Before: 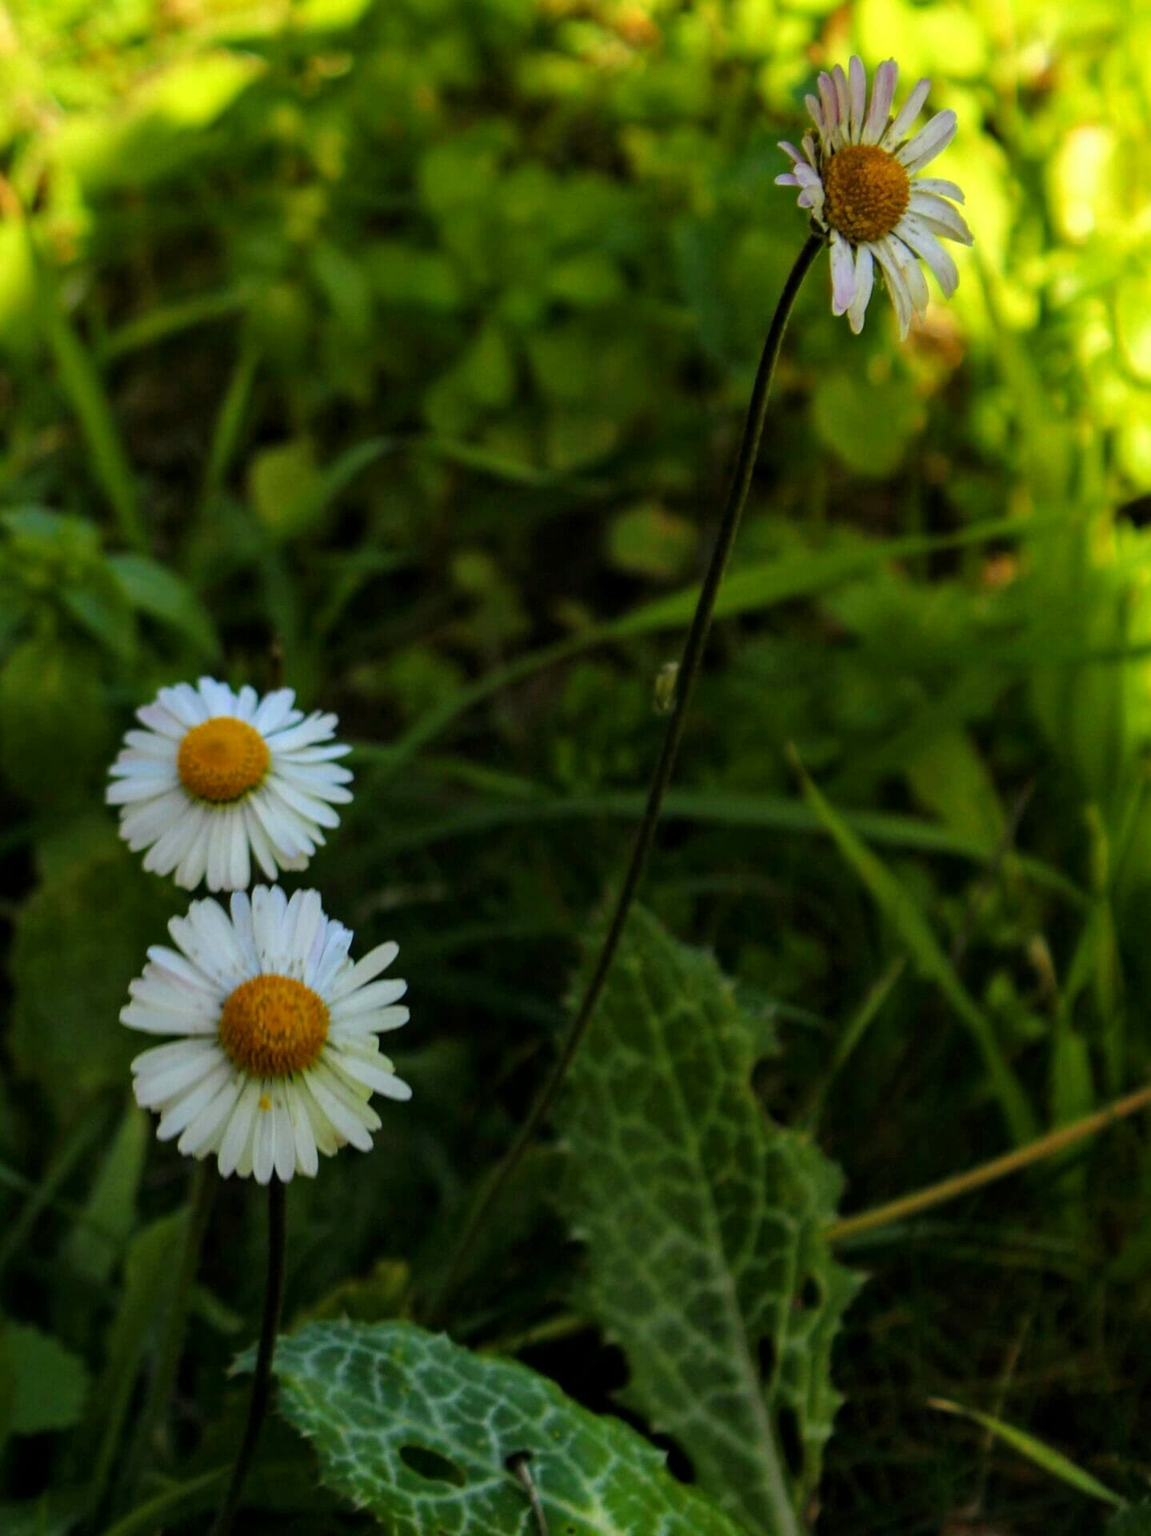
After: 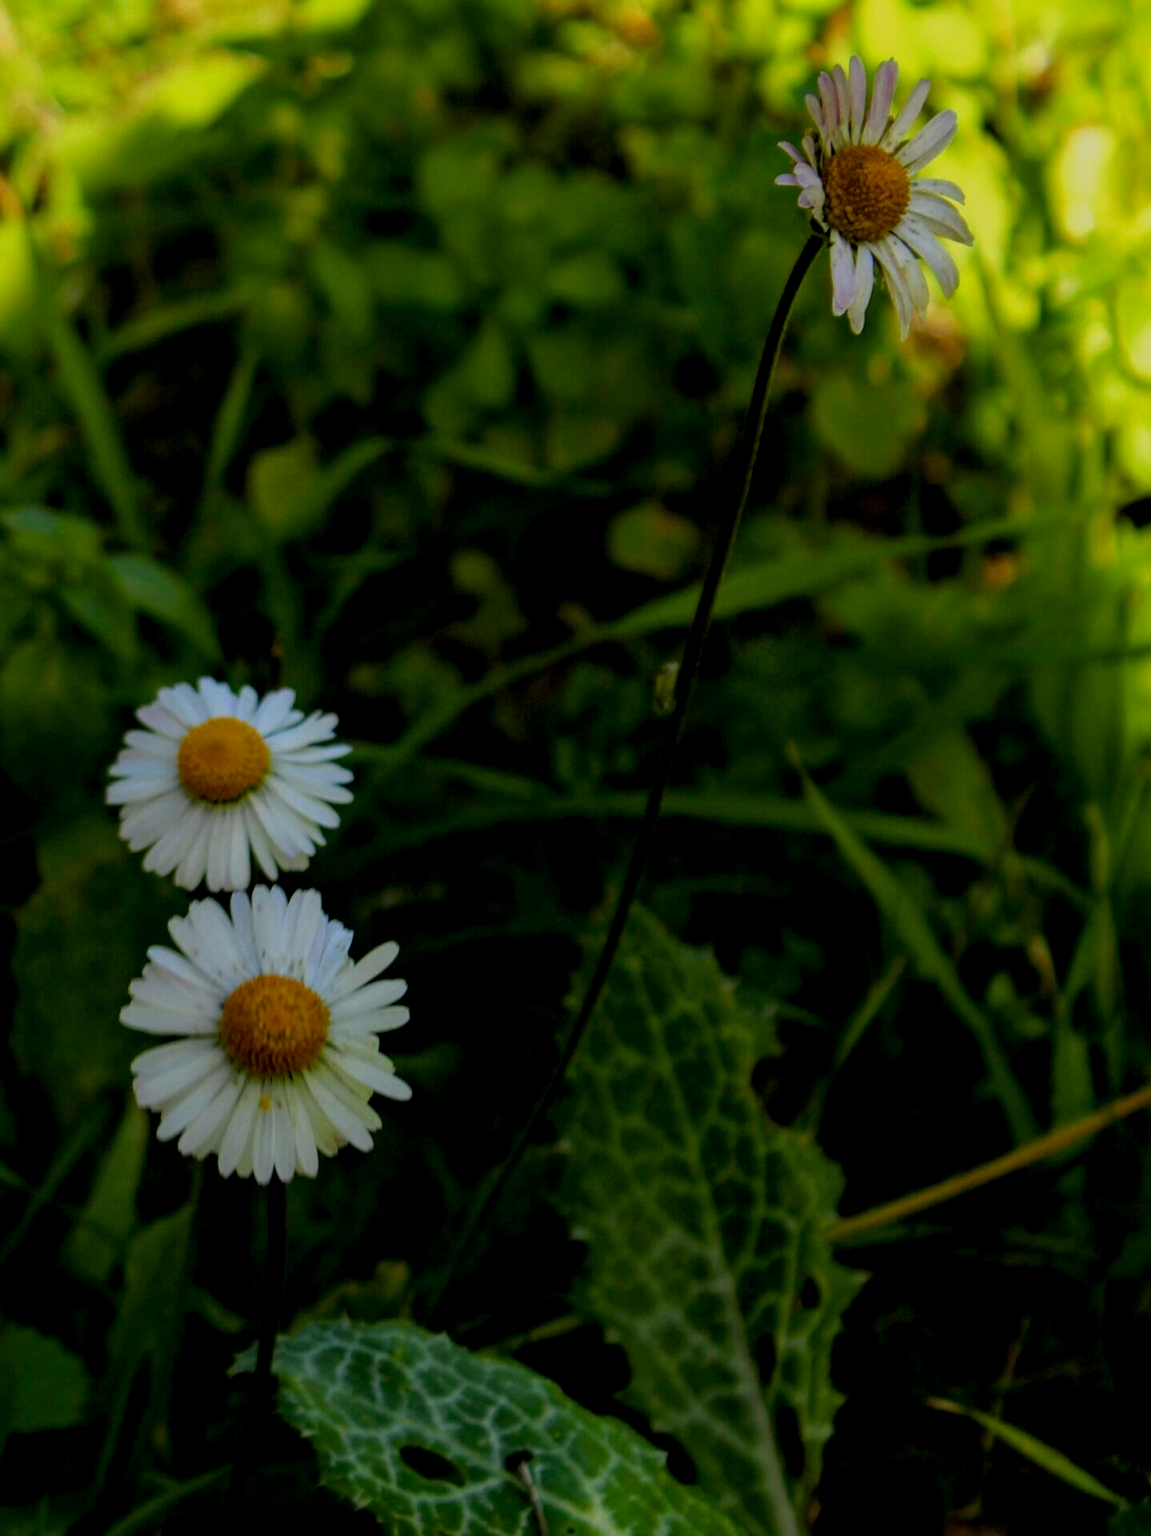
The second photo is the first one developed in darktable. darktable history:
tone equalizer: on, module defaults
exposure: black level correction 0.009, exposure -0.637 EV, compensate highlight preservation false
